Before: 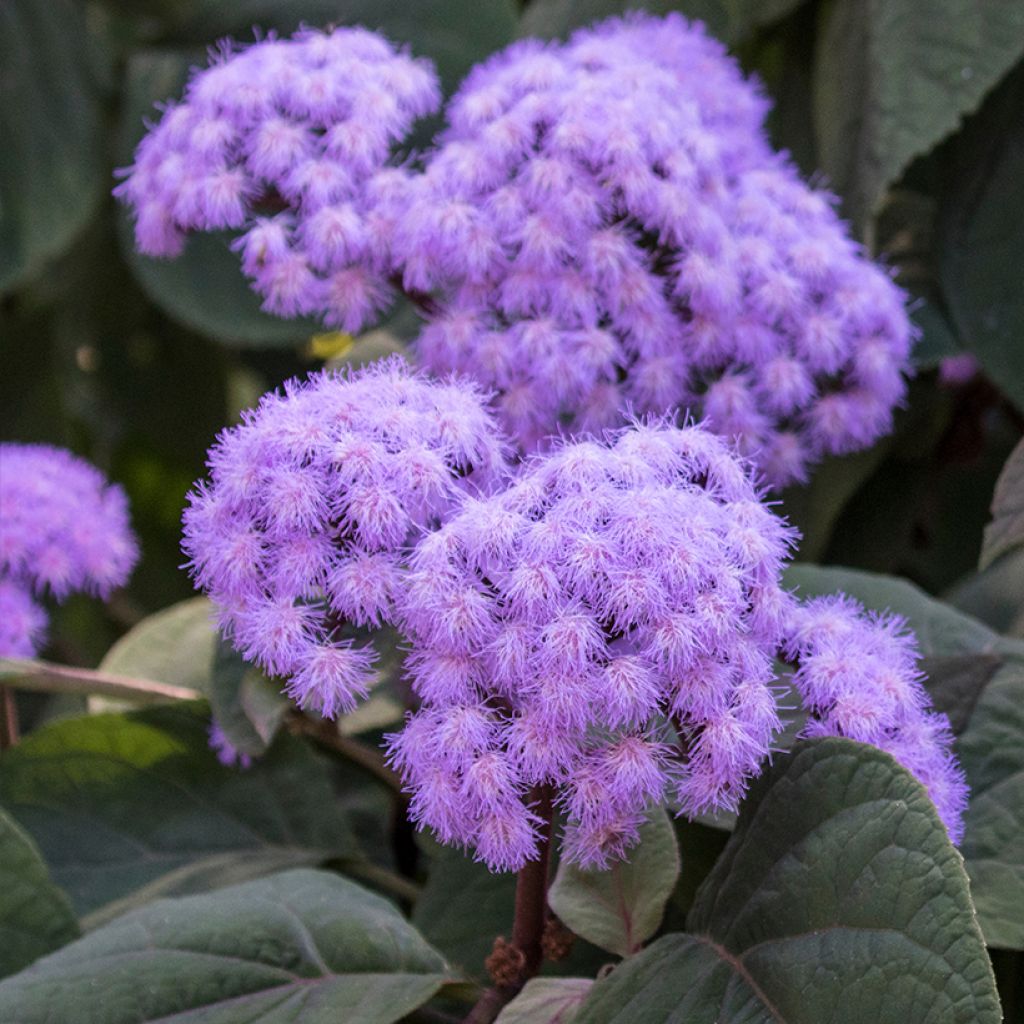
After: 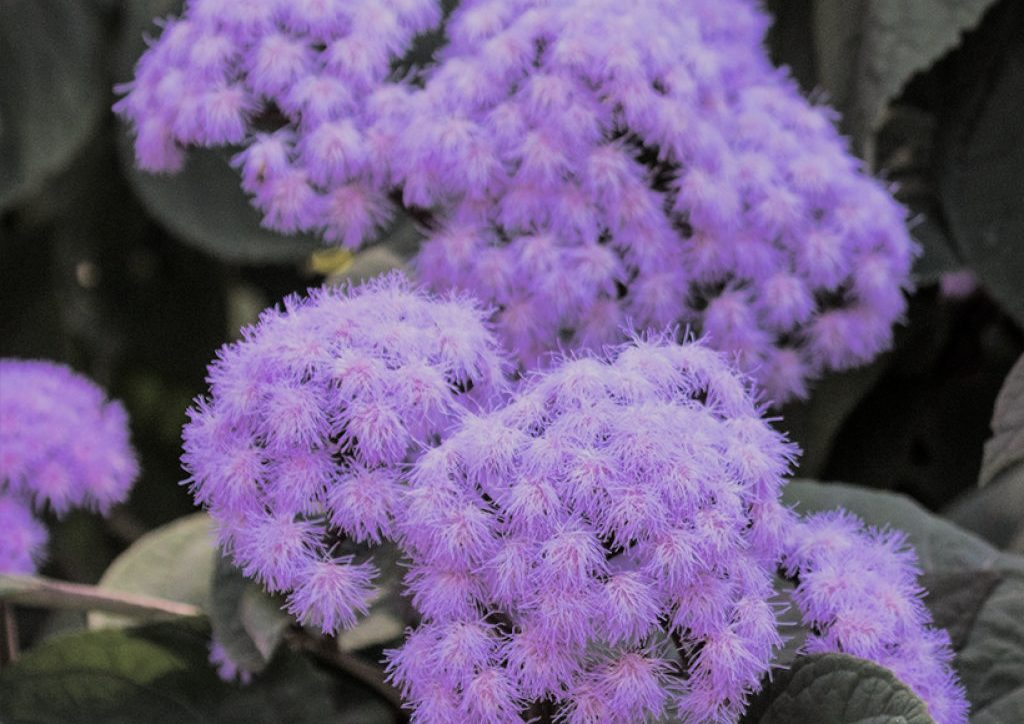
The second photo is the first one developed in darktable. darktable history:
crop and rotate: top 8.293%, bottom 20.996%
filmic rgb: black relative exposure -16 EV, white relative exposure 4.97 EV, hardness 6.25
split-toning: shadows › hue 36°, shadows › saturation 0.05, highlights › hue 10.8°, highlights › saturation 0.15, compress 40%
